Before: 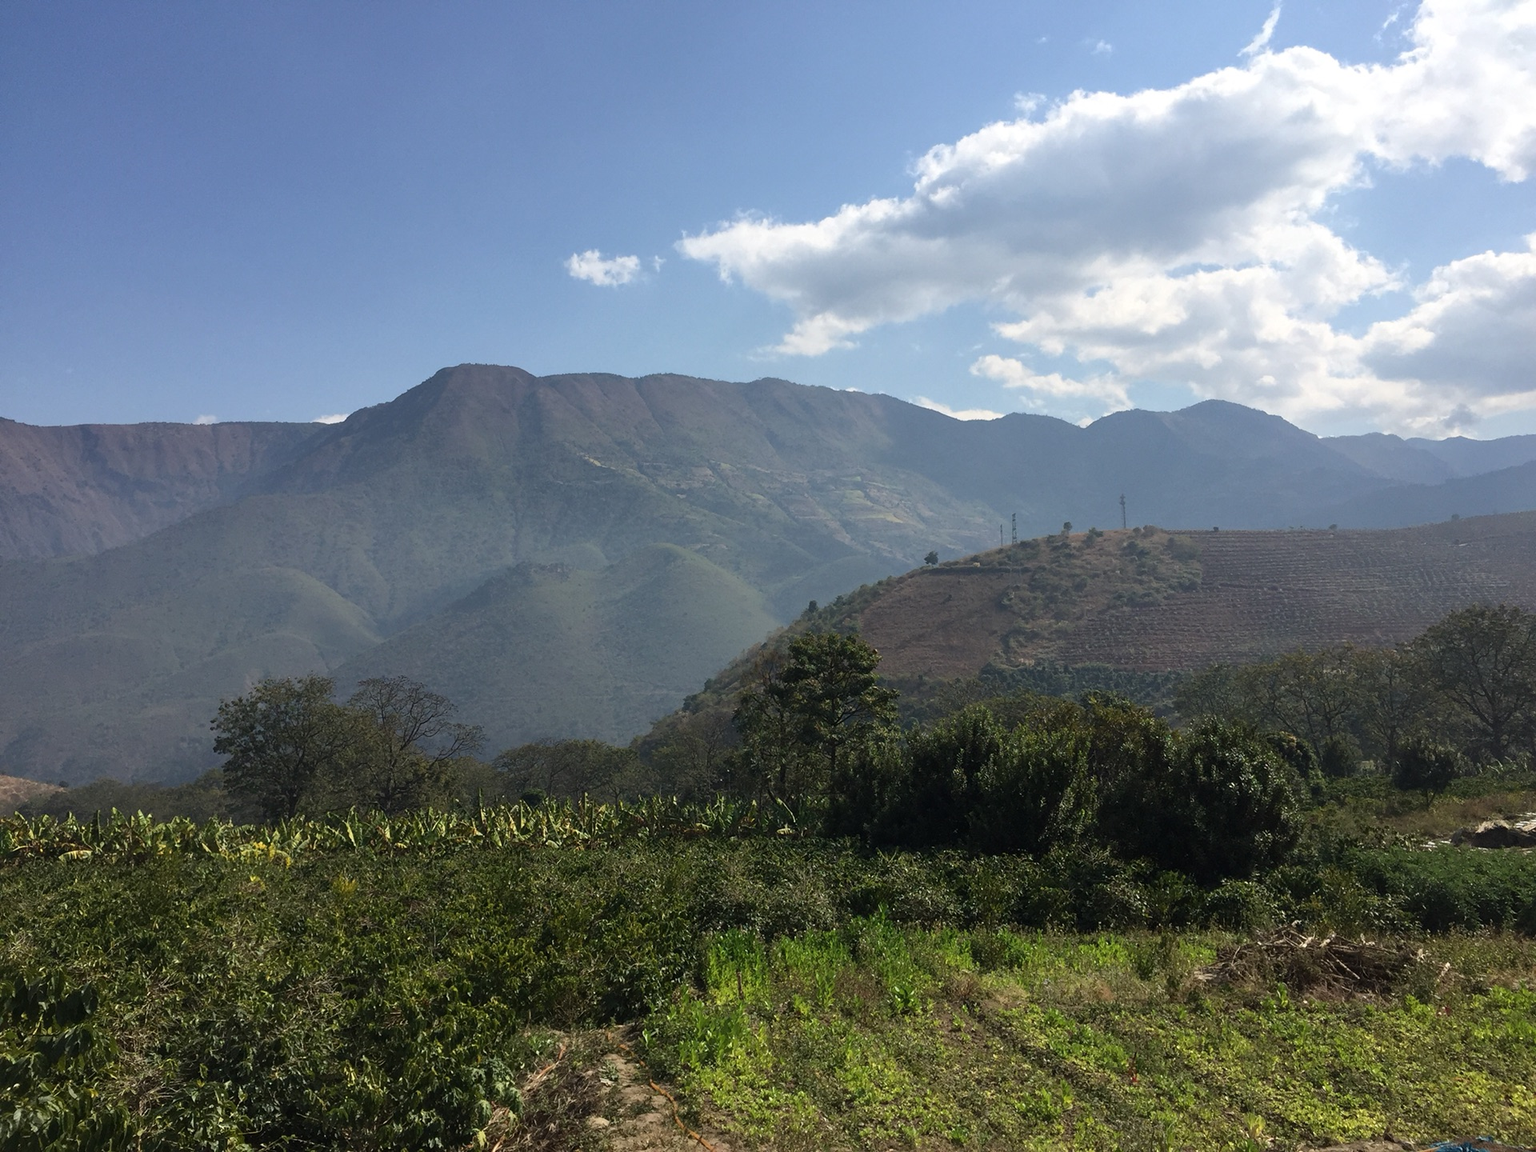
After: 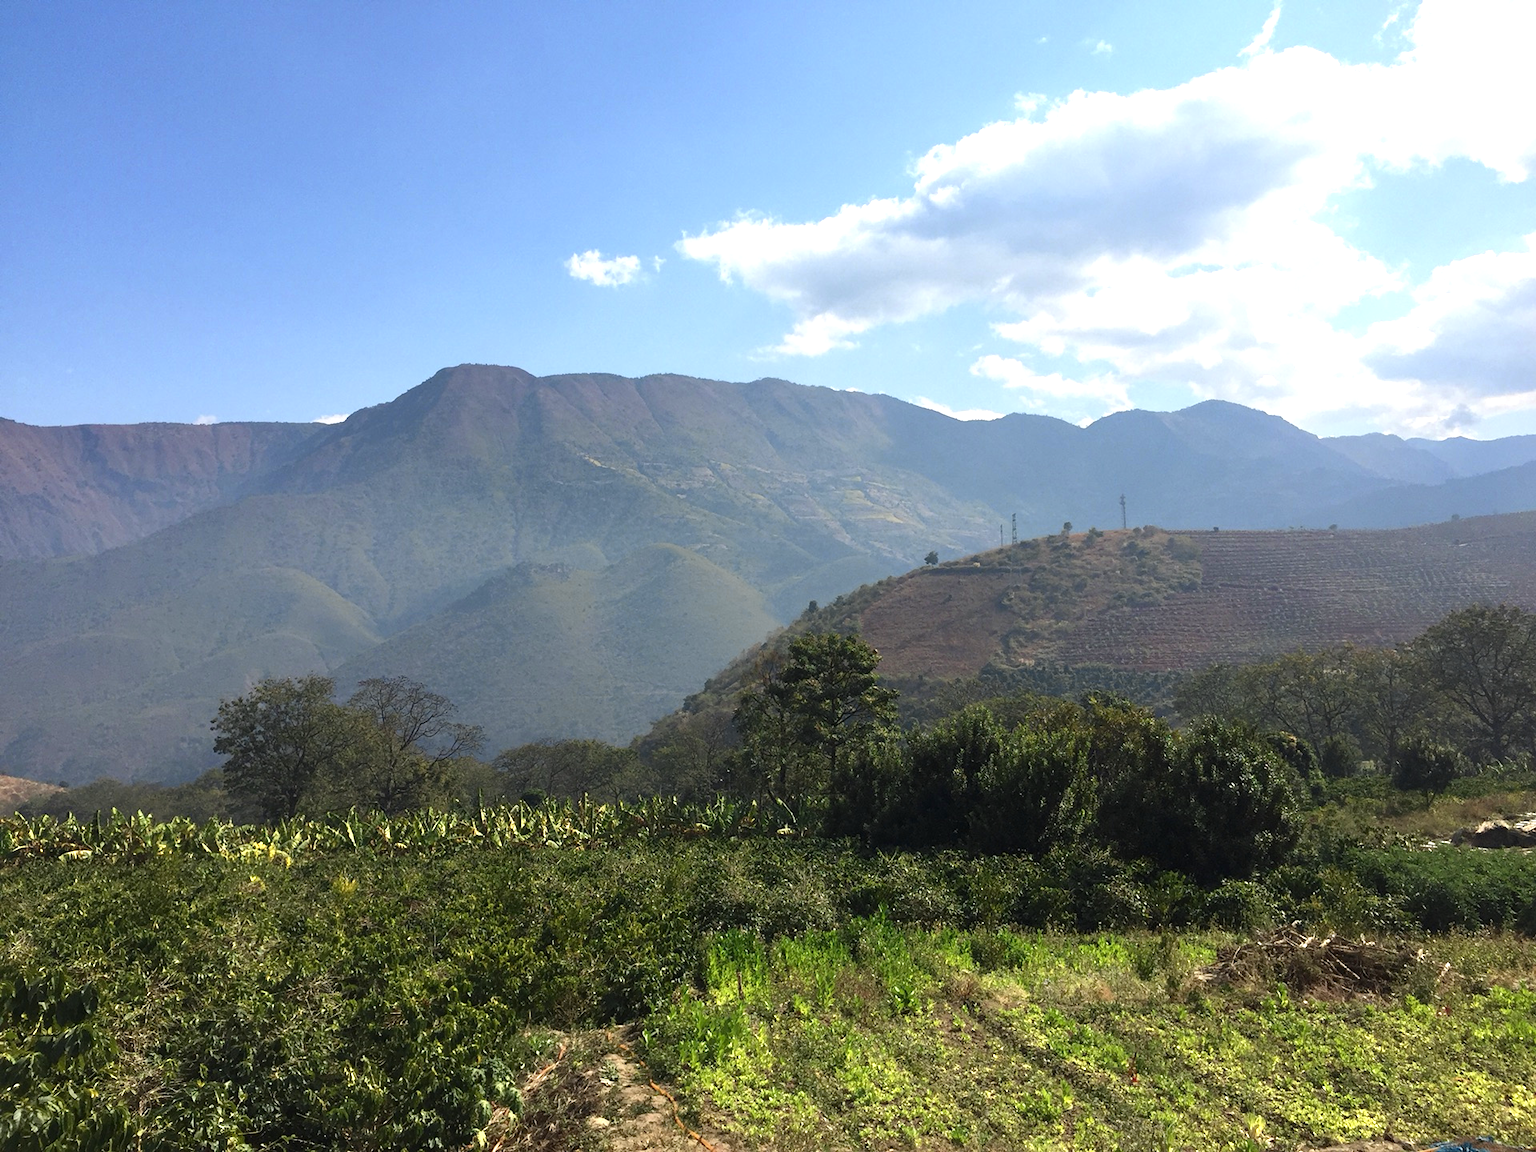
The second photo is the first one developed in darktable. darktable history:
exposure: black level correction 0, exposure 0.5 EV, compensate highlight preservation false
color zones: curves: ch0 [(0.004, 0.305) (0.261, 0.623) (0.389, 0.399) (0.708, 0.571) (0.947, 0.34)]; ch1 [(0.025, 0.645) (0.229, 0.584) (0.326, 0.551) (0.484, 0.262) (0.757, 0.643)]
